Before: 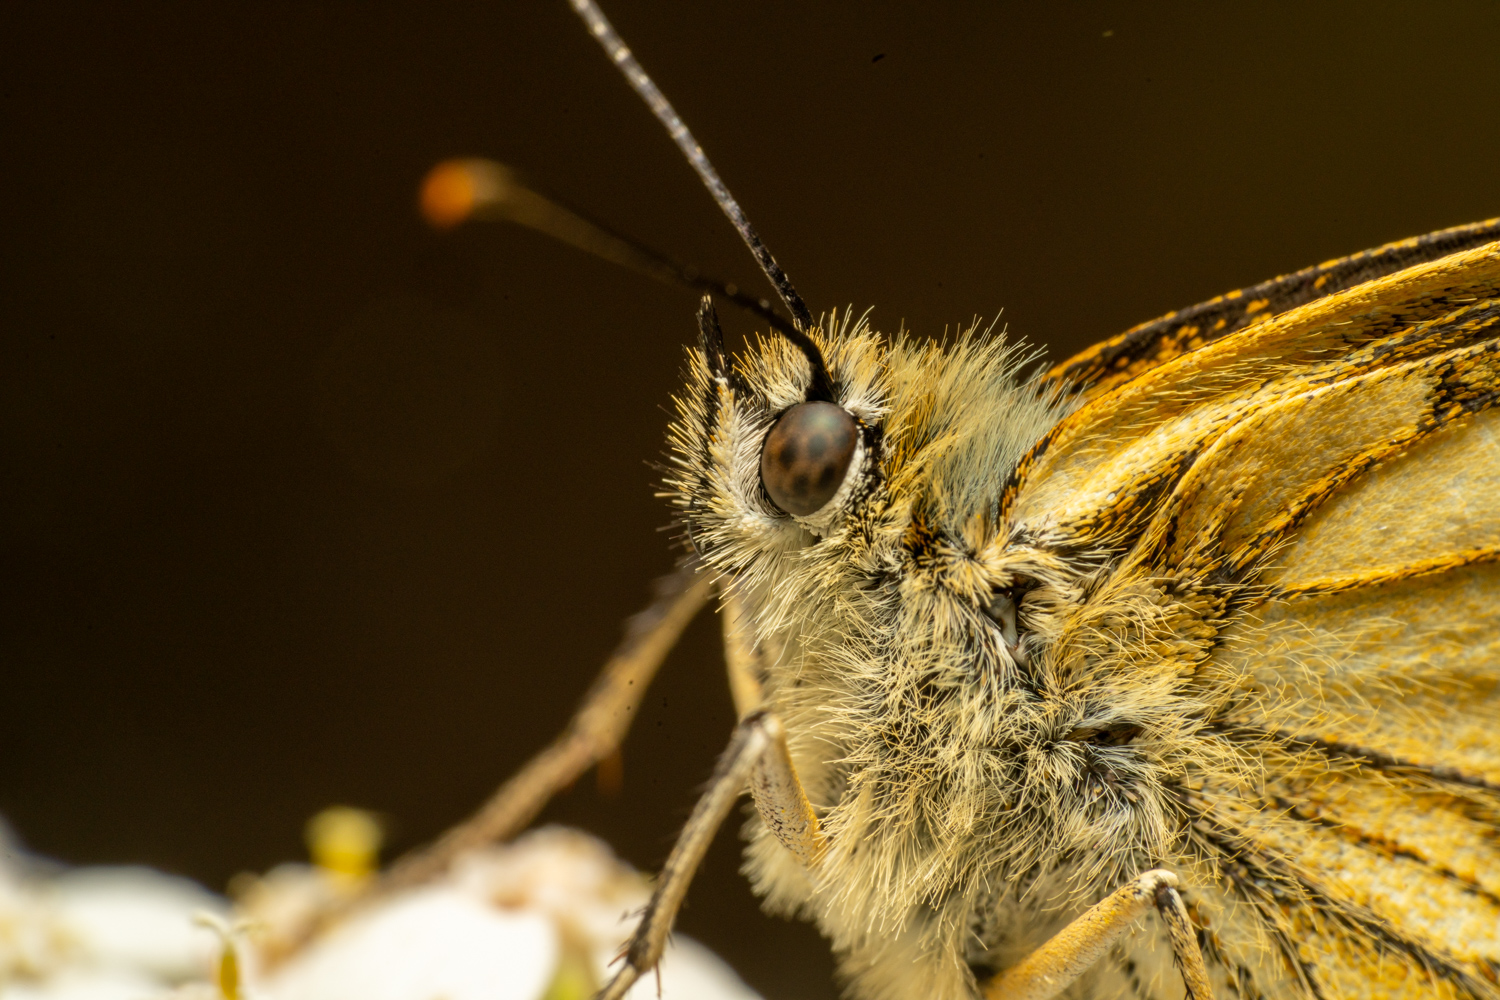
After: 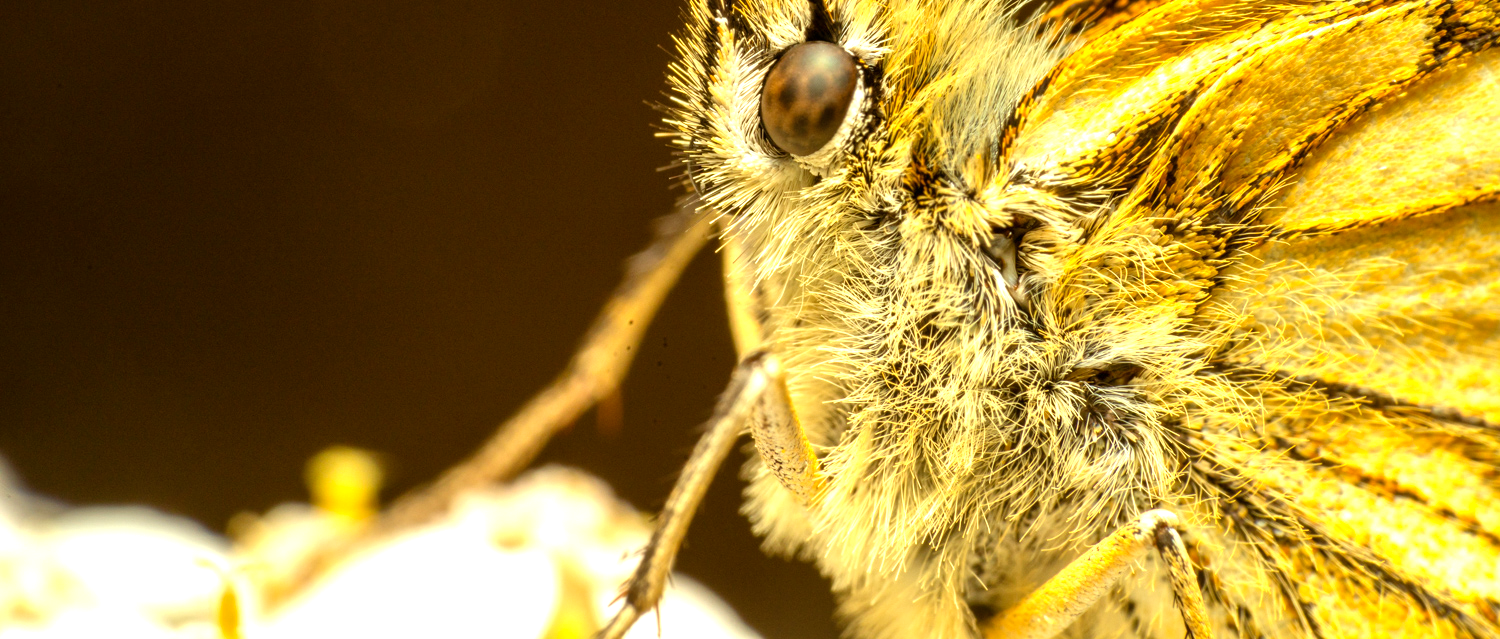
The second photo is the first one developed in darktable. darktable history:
crop and rotate: top 36.022%
color balance rgb: power › chroma 2.494%, power › hue 69.18°, perceptual saturation grading › global saturation 3.209%
exposure: black level correction 0, exposure 1.001 EV, compensate exposure bias true, compensate highlight preservation false
